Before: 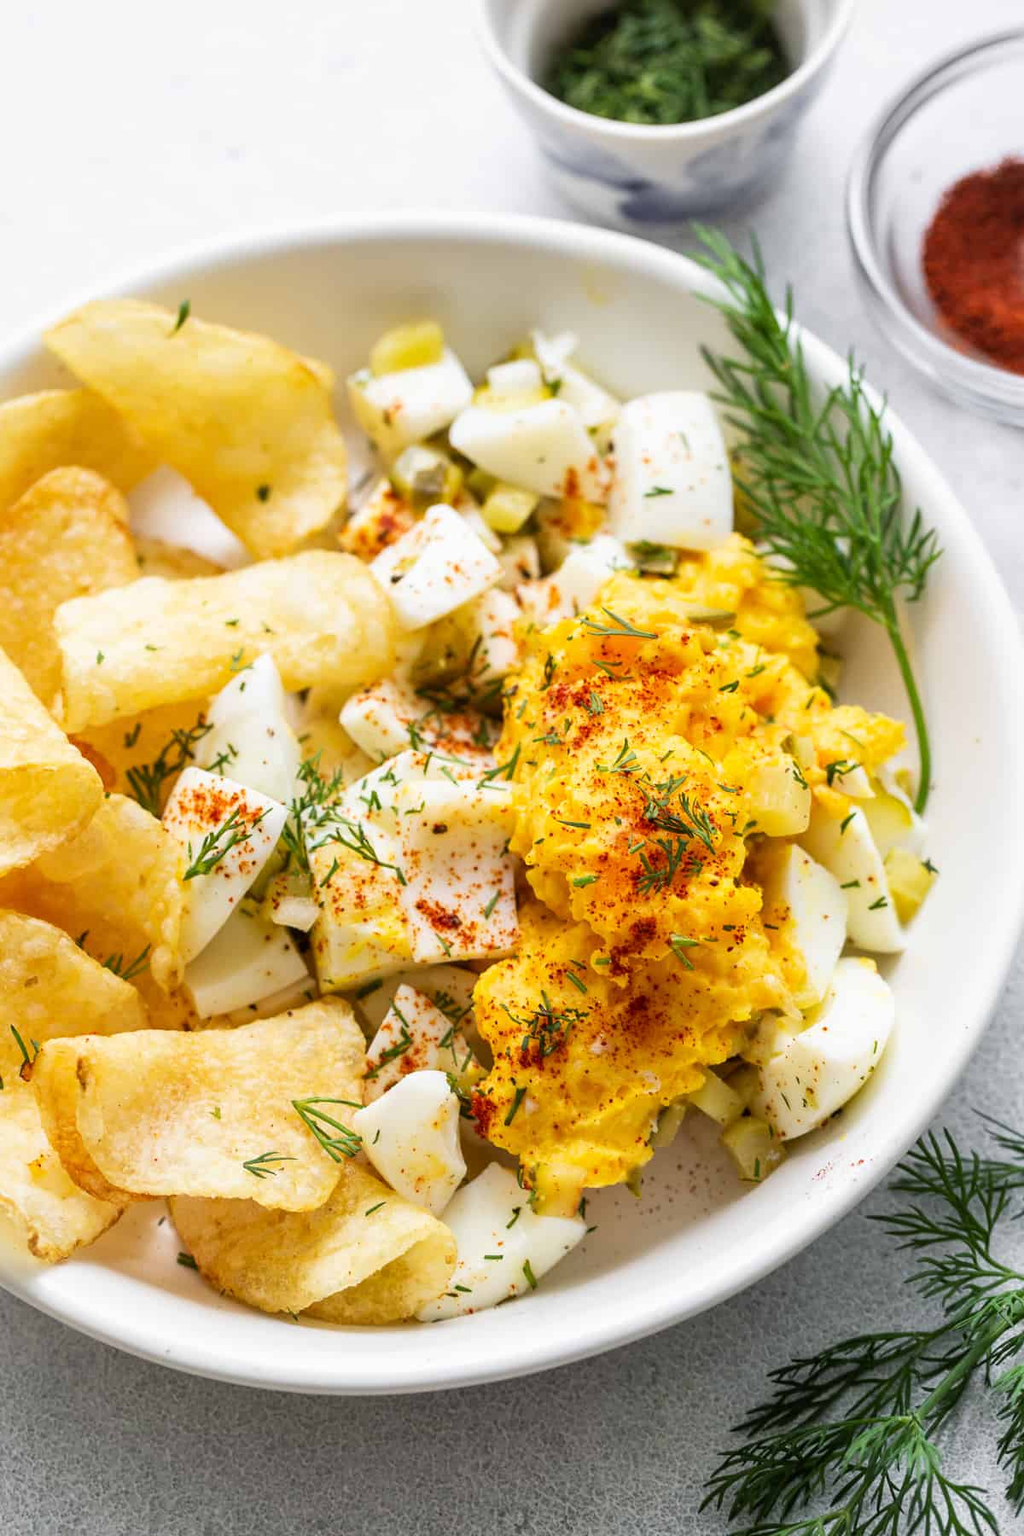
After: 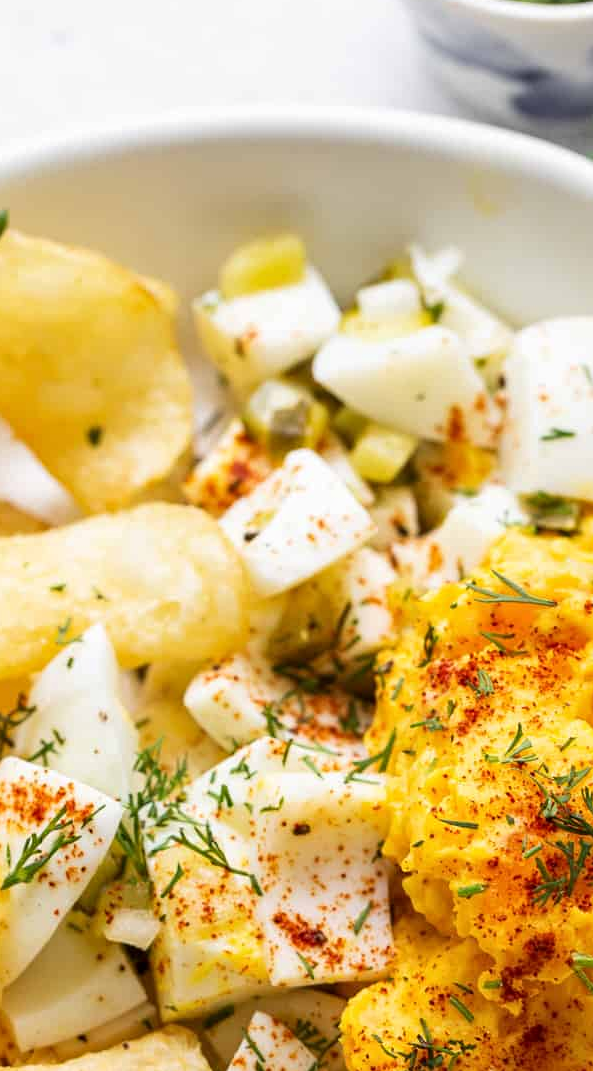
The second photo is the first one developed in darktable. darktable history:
contrast equalizer: y [[0.502, 0.517, 0.543, 0.576, 0.611, 0.631], [0.5 ×6], [0.5 ×6], [0 ×6], [0 ×6]], mix 0.158
crop: left 17.892%, top 7.924%, right 32.642%, bottom 32.527%
